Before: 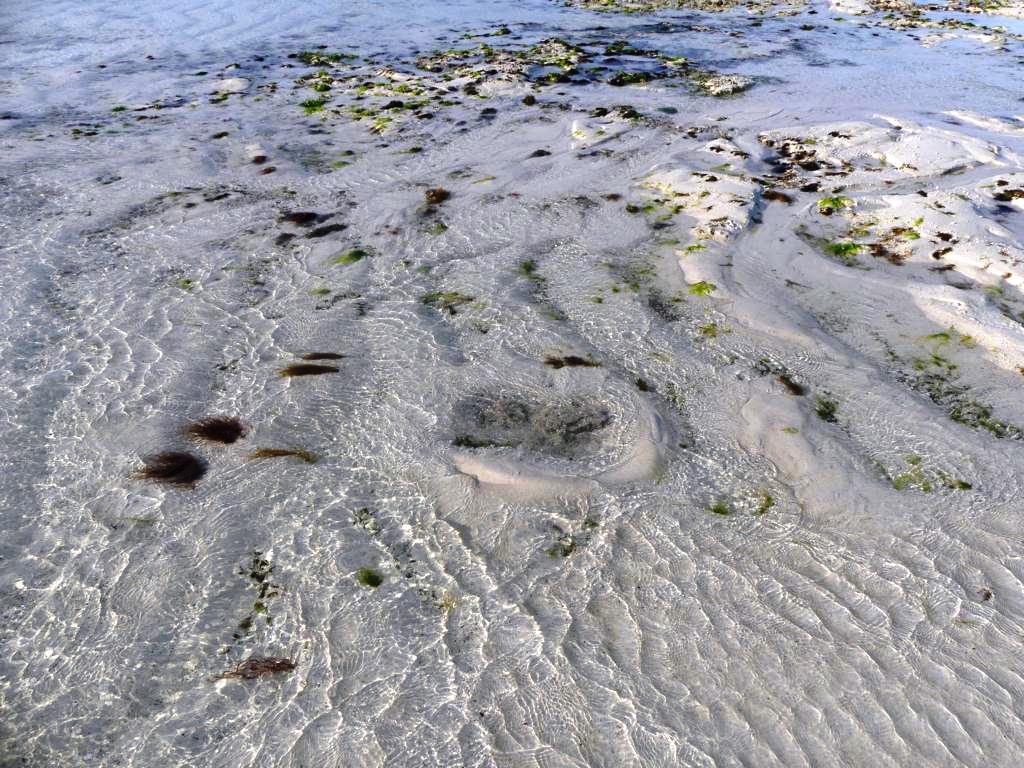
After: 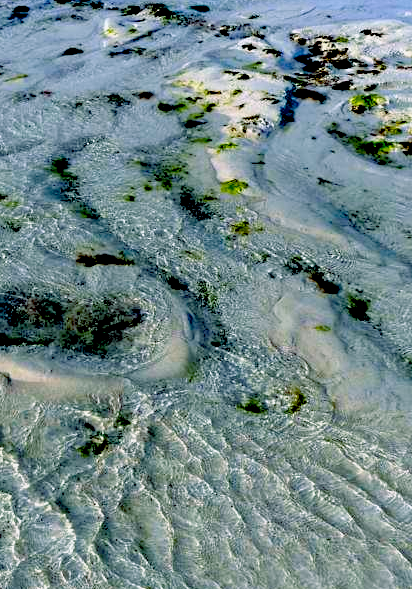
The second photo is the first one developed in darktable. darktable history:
exposure: black level correction 0.1, exposure -0.091 EV, compensate highlight preservation false
crop: left 45.715%, top 13.356%, right 14.032%, bottom 9.891%
color balance rgb: power › chroma 2.17%, power › hue 168.87°, perceptual saturation grading › global saturation 29.519%, global vibrance 20%
